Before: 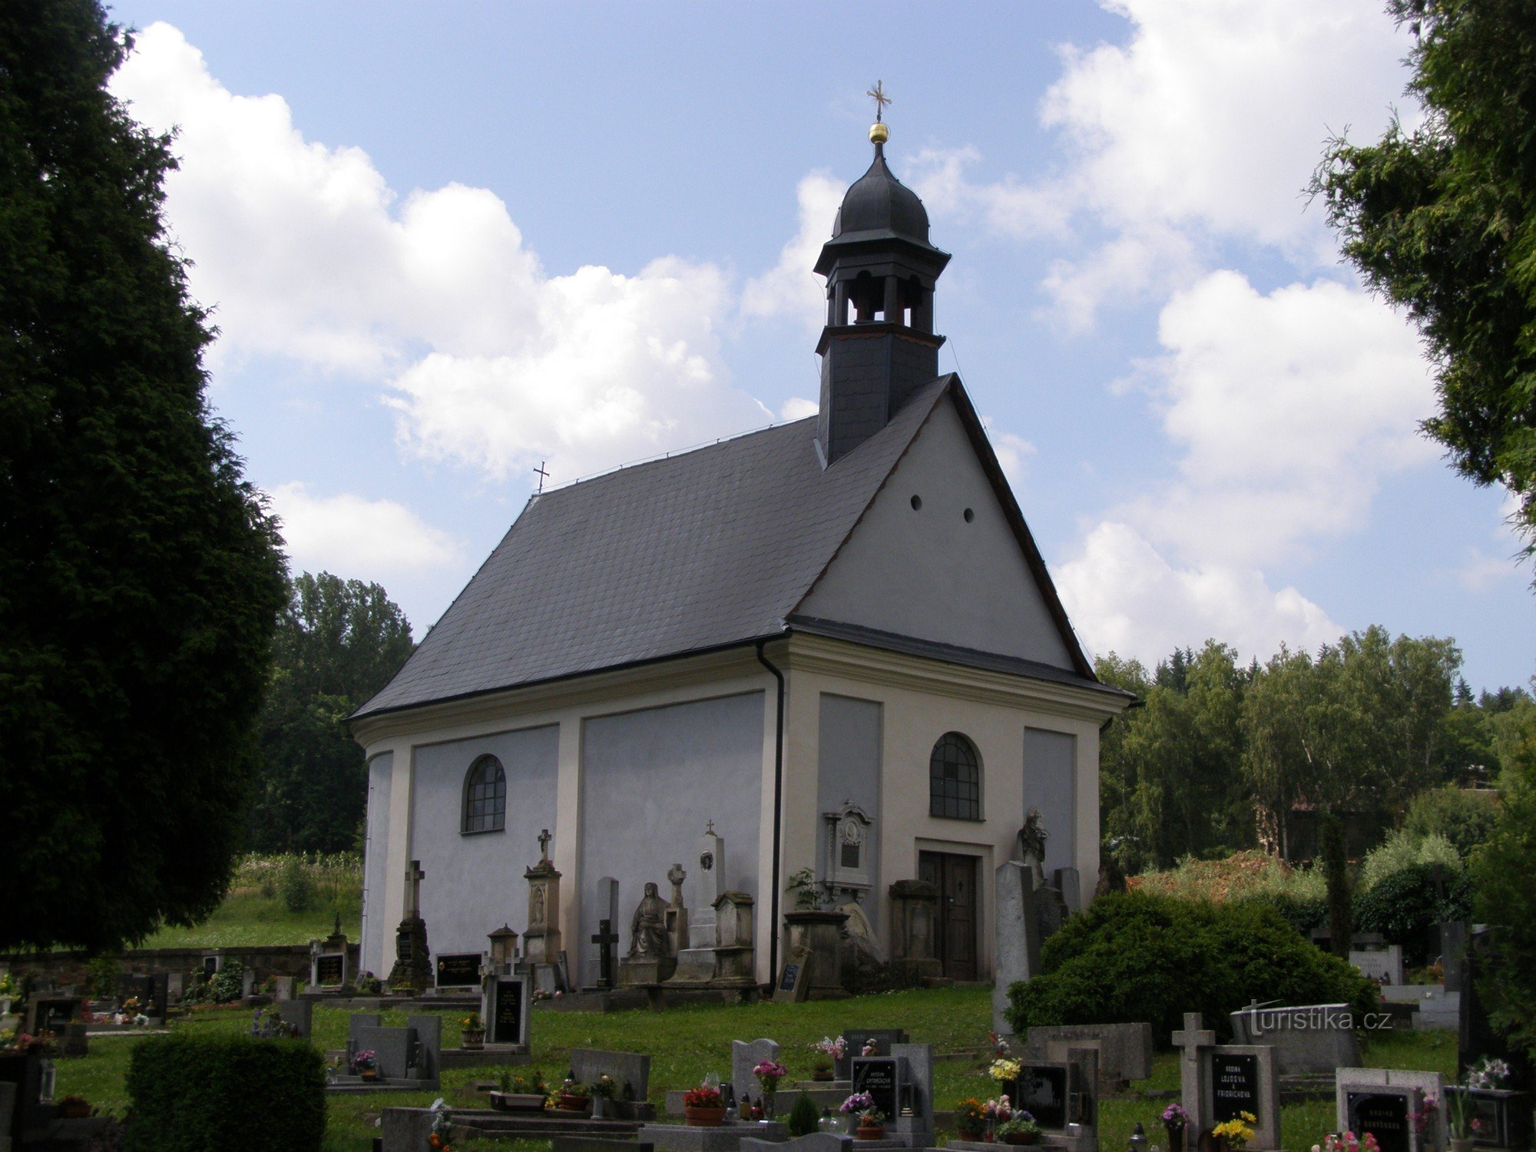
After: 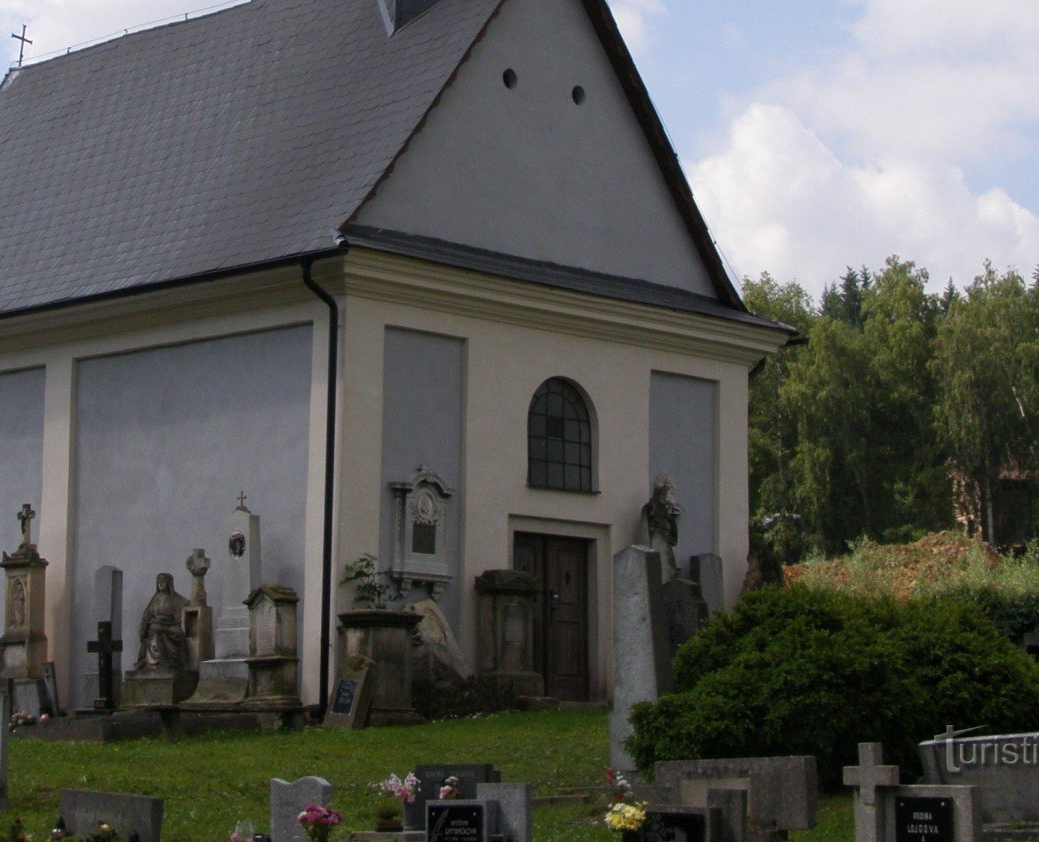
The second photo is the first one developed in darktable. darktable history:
crop: left 34.195%, top 38.405%, right 13.85%, bottom 5.41%
